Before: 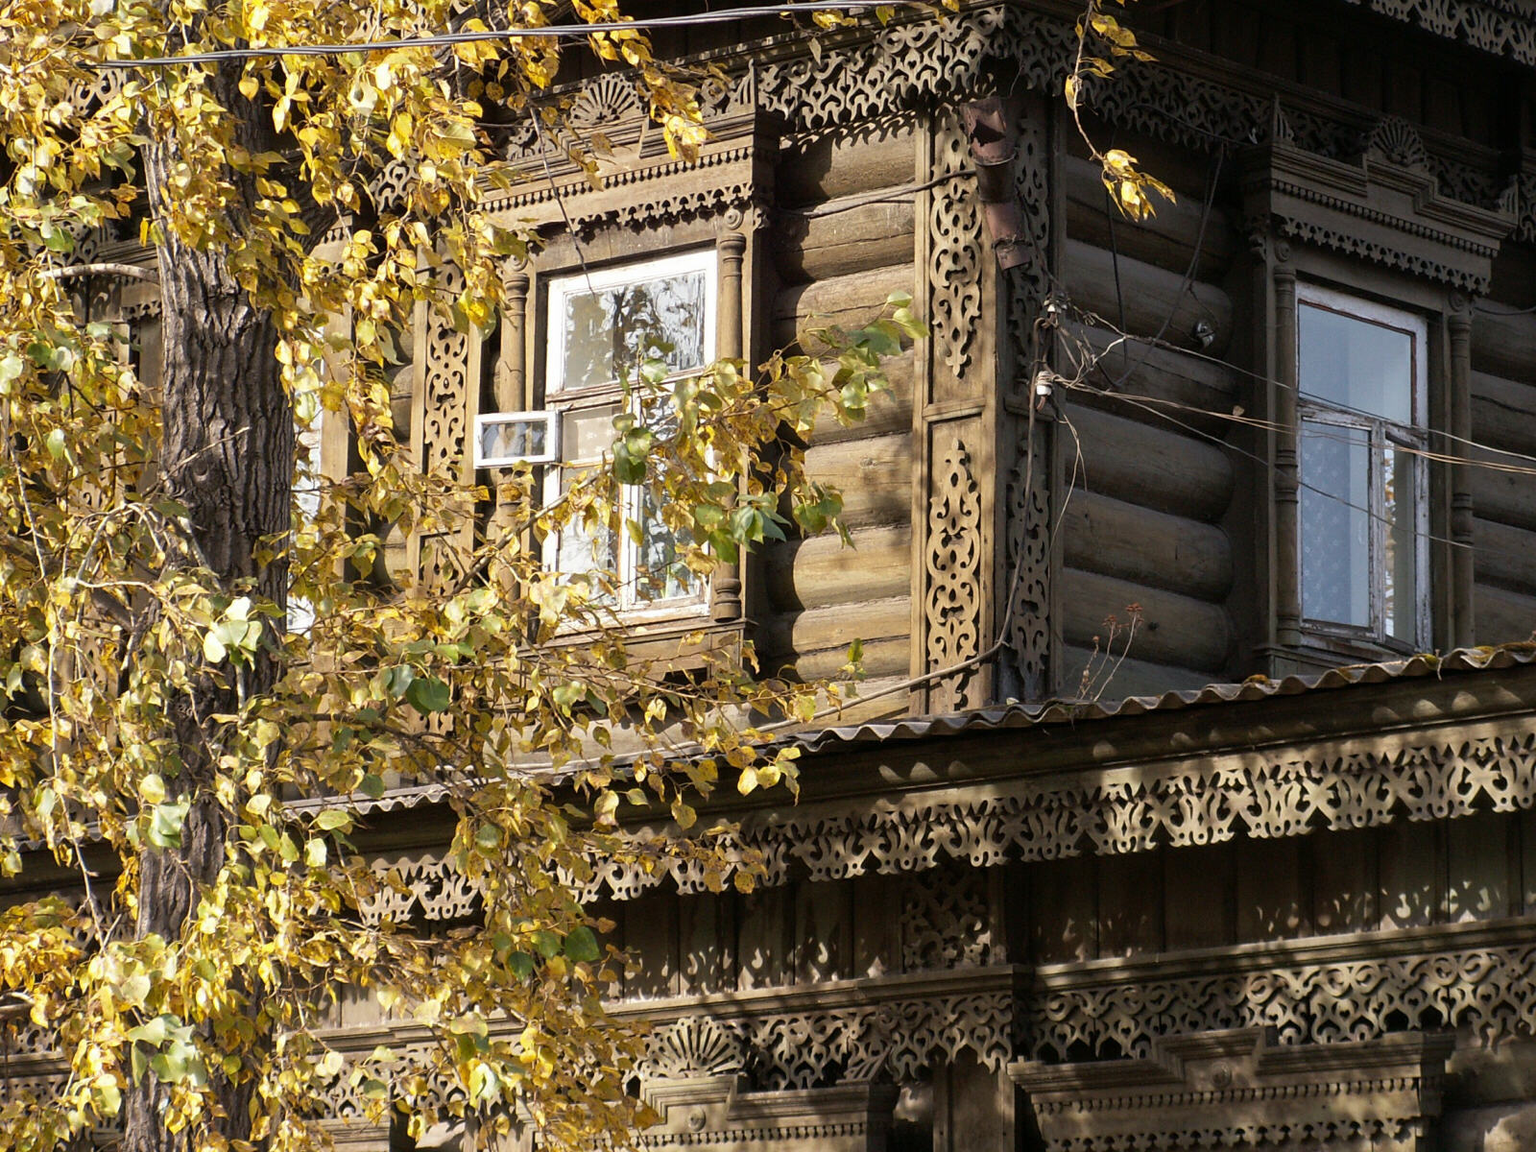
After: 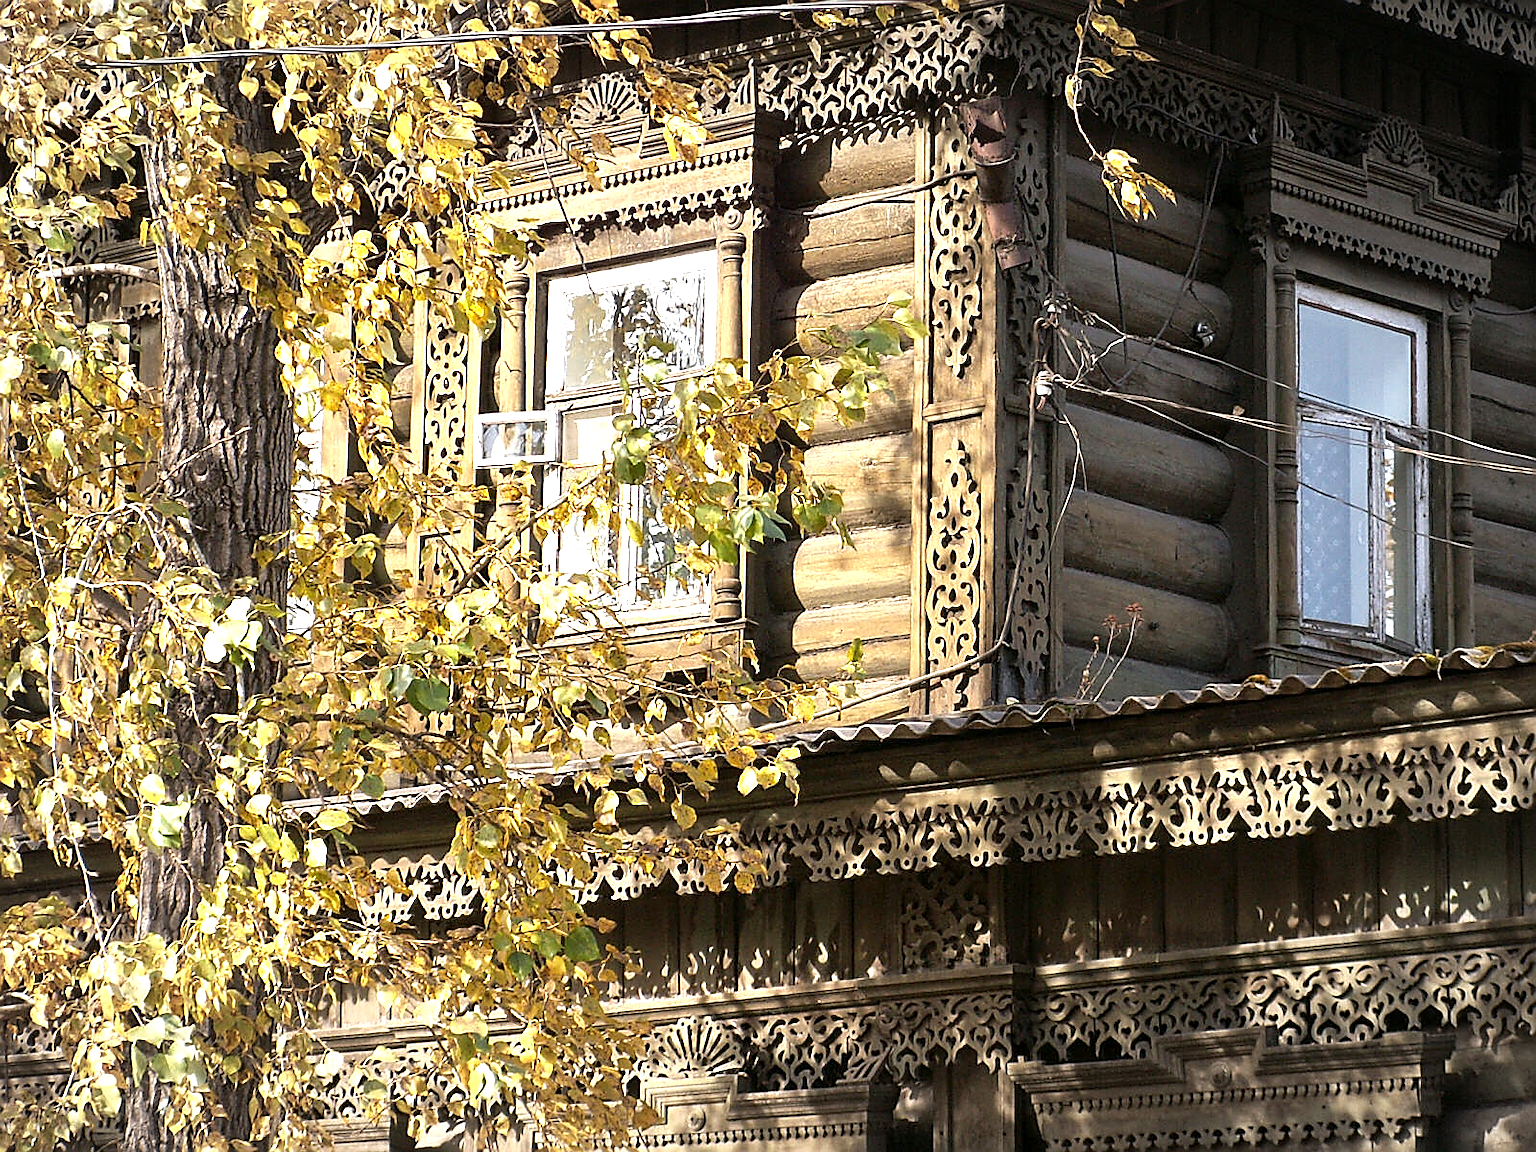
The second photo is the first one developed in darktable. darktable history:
sharpen: radius 1.422, amount 1.242, threshold 0.681
local contrast: mode bilateral grid, contrast 20, coarseness 49, detail 119%, midtone range 0.2
vignetting: fall-off radius 99.91%, width/height ratio 1.336
exposure: black level correction 0, exposure 0.896 EV, compensate highlight preservation false
